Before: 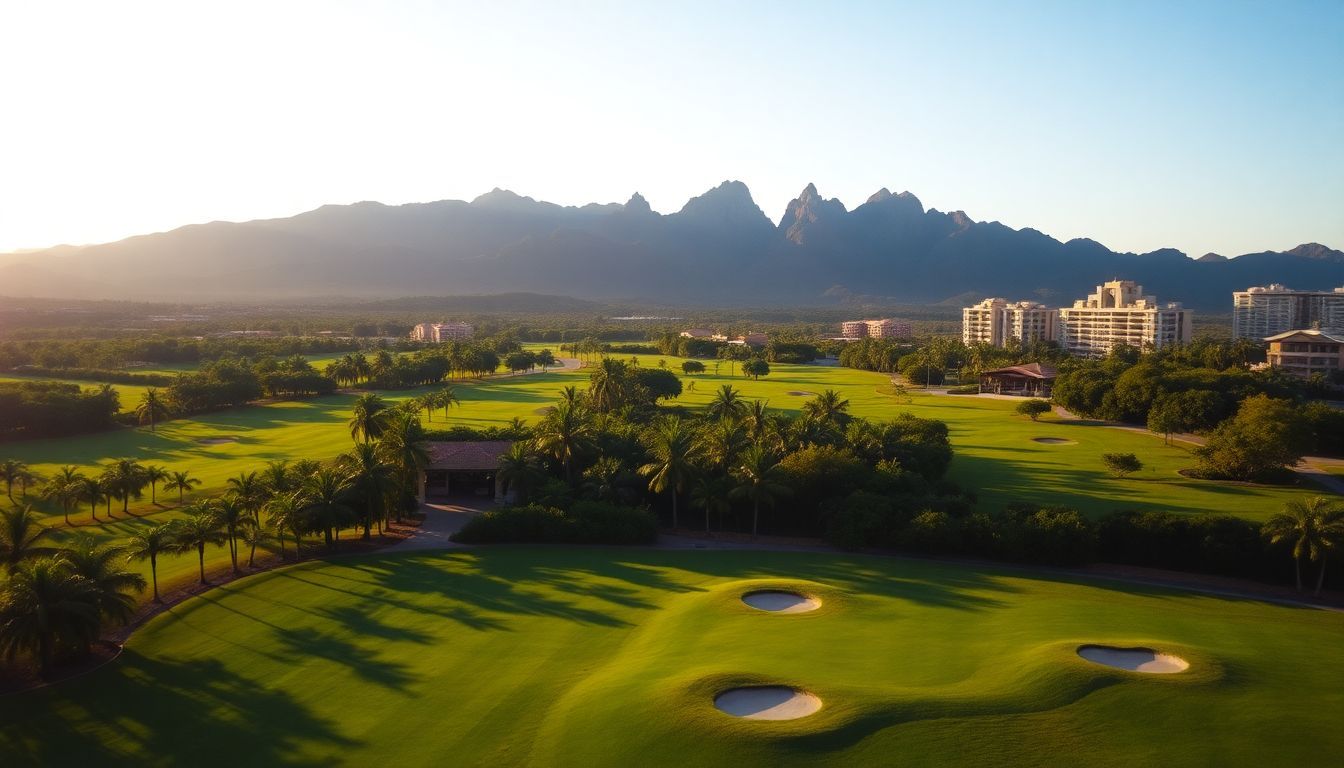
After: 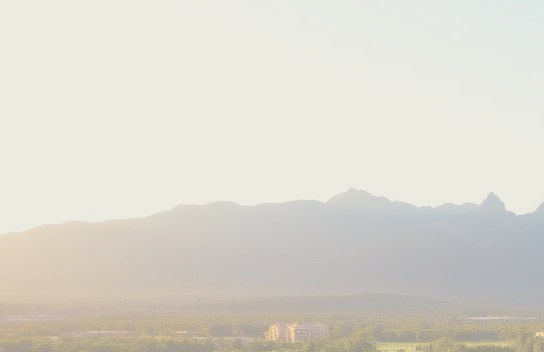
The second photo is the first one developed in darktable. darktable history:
color correction: highlights a* -0.944, highlights b* 4.63, shadows a* 3.54
crop and rotate: left 10.849%, top 0.059%, right 48.645%, bottom 53.989%
contrast brightness saturation: contrast -0.333, brightness 0.748, saturation -0.767
color balance rgb: shadows lift › chroma 0.86%, shadows lift › hue 113.35°, linear chroma grading › shadows 17.37%, linear chroma grading › highlights 60.99%, linear chroma grading › global chroma 49.483%, perceptual saturation grading › global saturation 29.648%, global vibrance 30.505%
